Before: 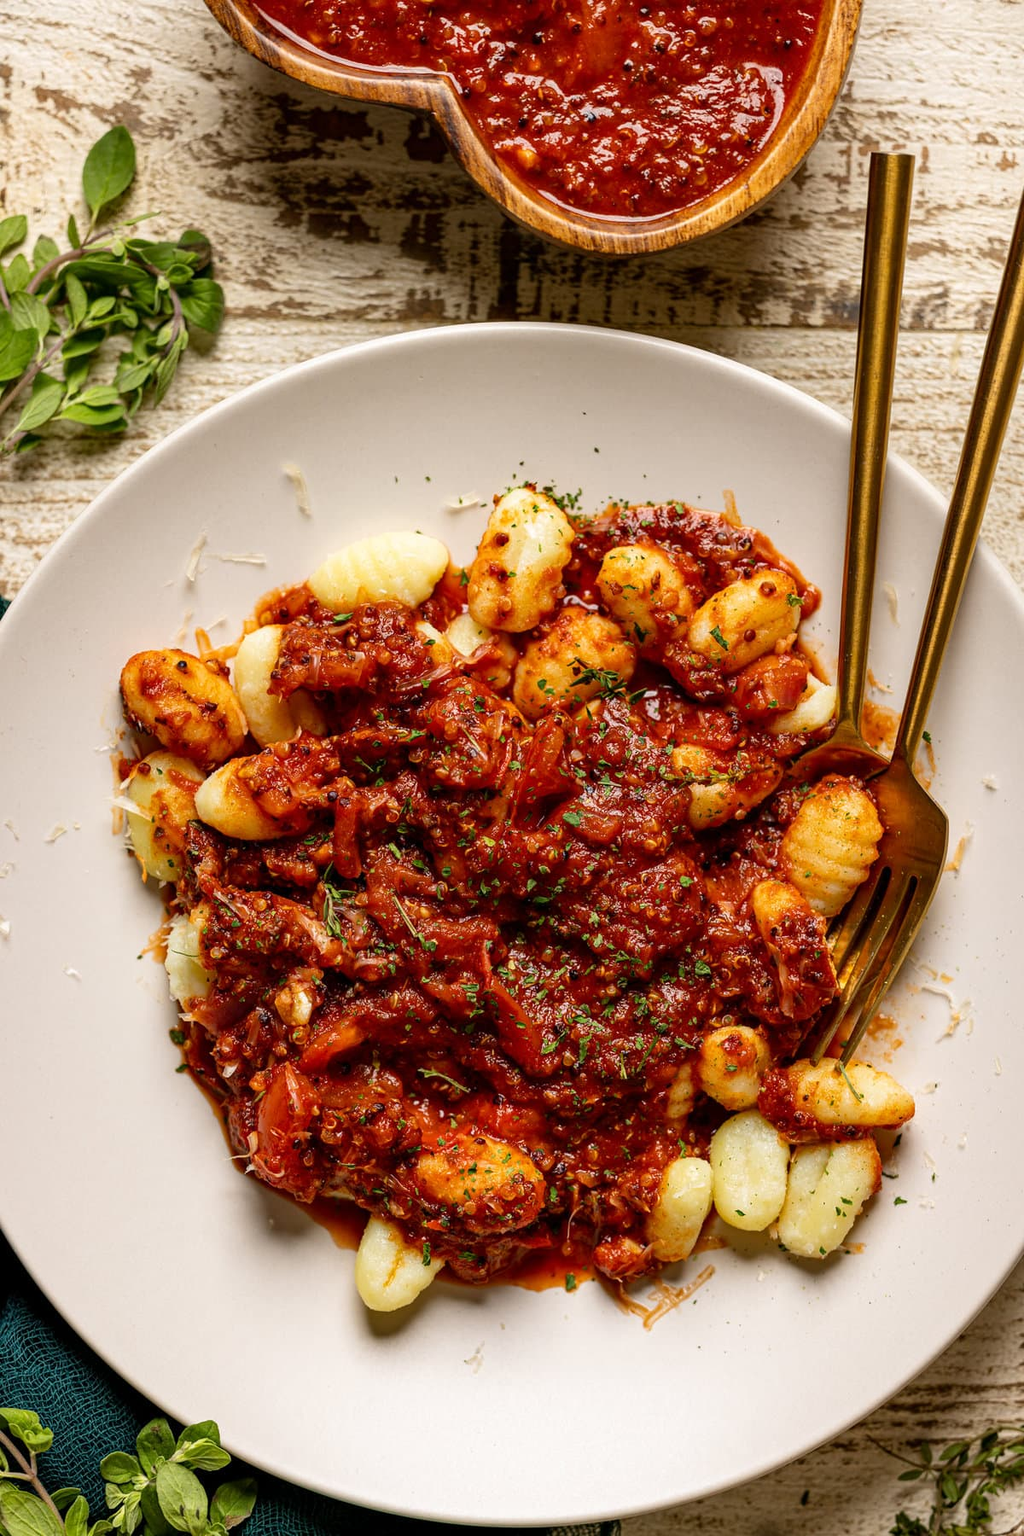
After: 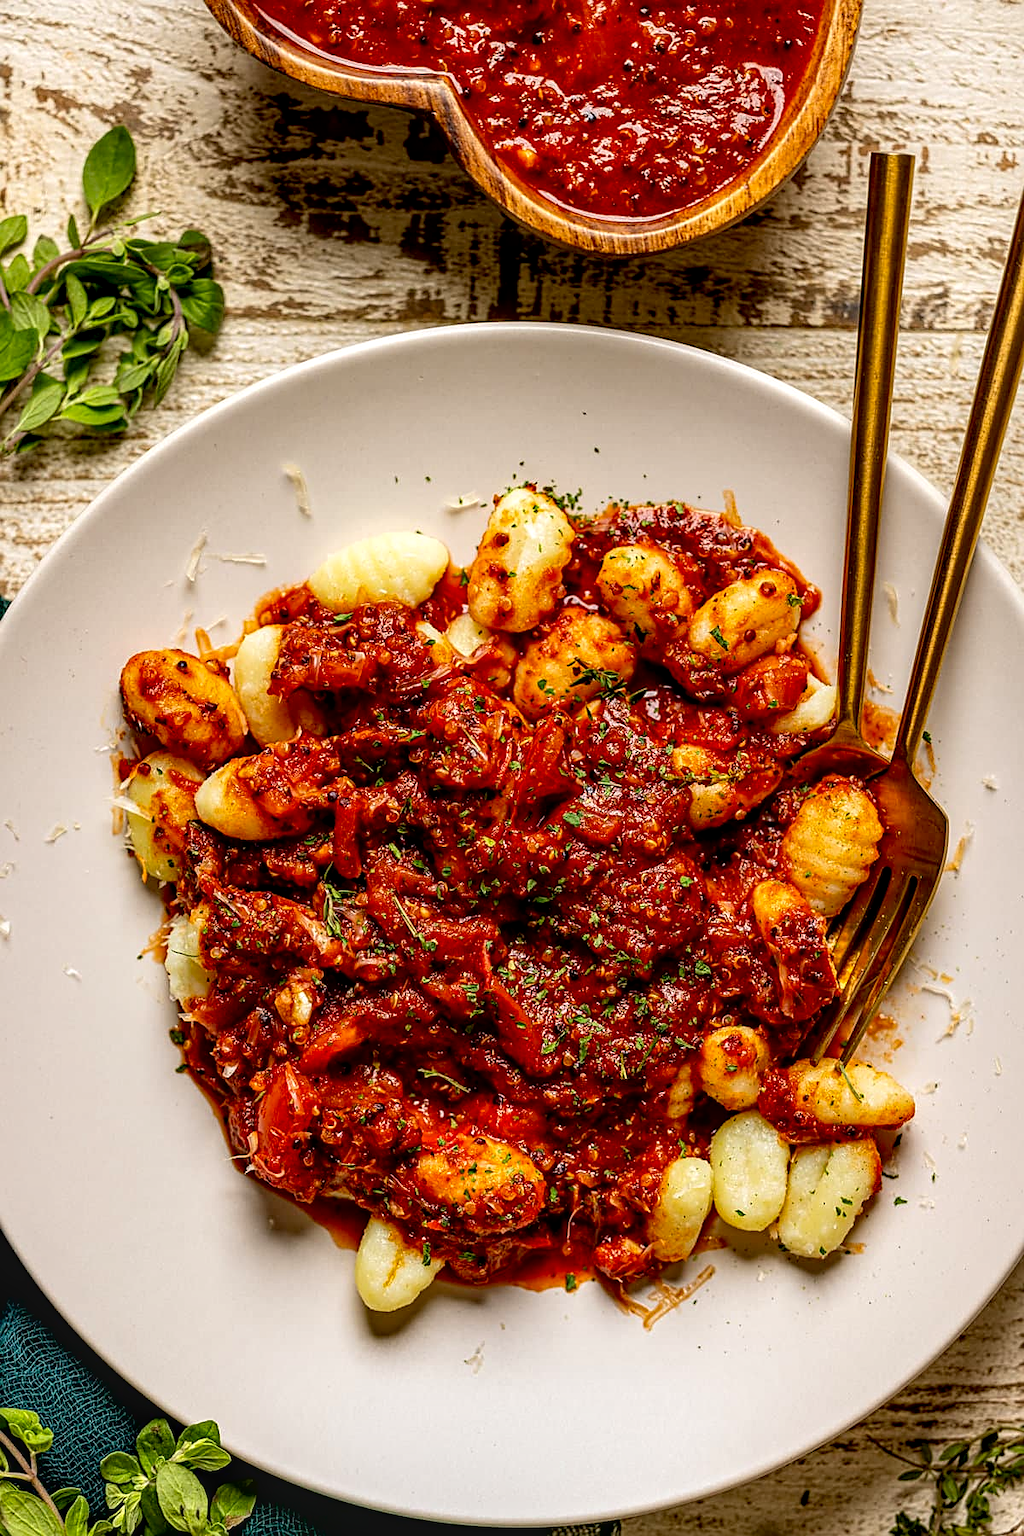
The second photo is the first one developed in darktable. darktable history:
sharpen: on, module defaults
local contrast: detail 130%
exposure: black level correction 0.007, compensate highlight preservation false
contrast brightness saturation: contrast 0.04, saturation 0.161
